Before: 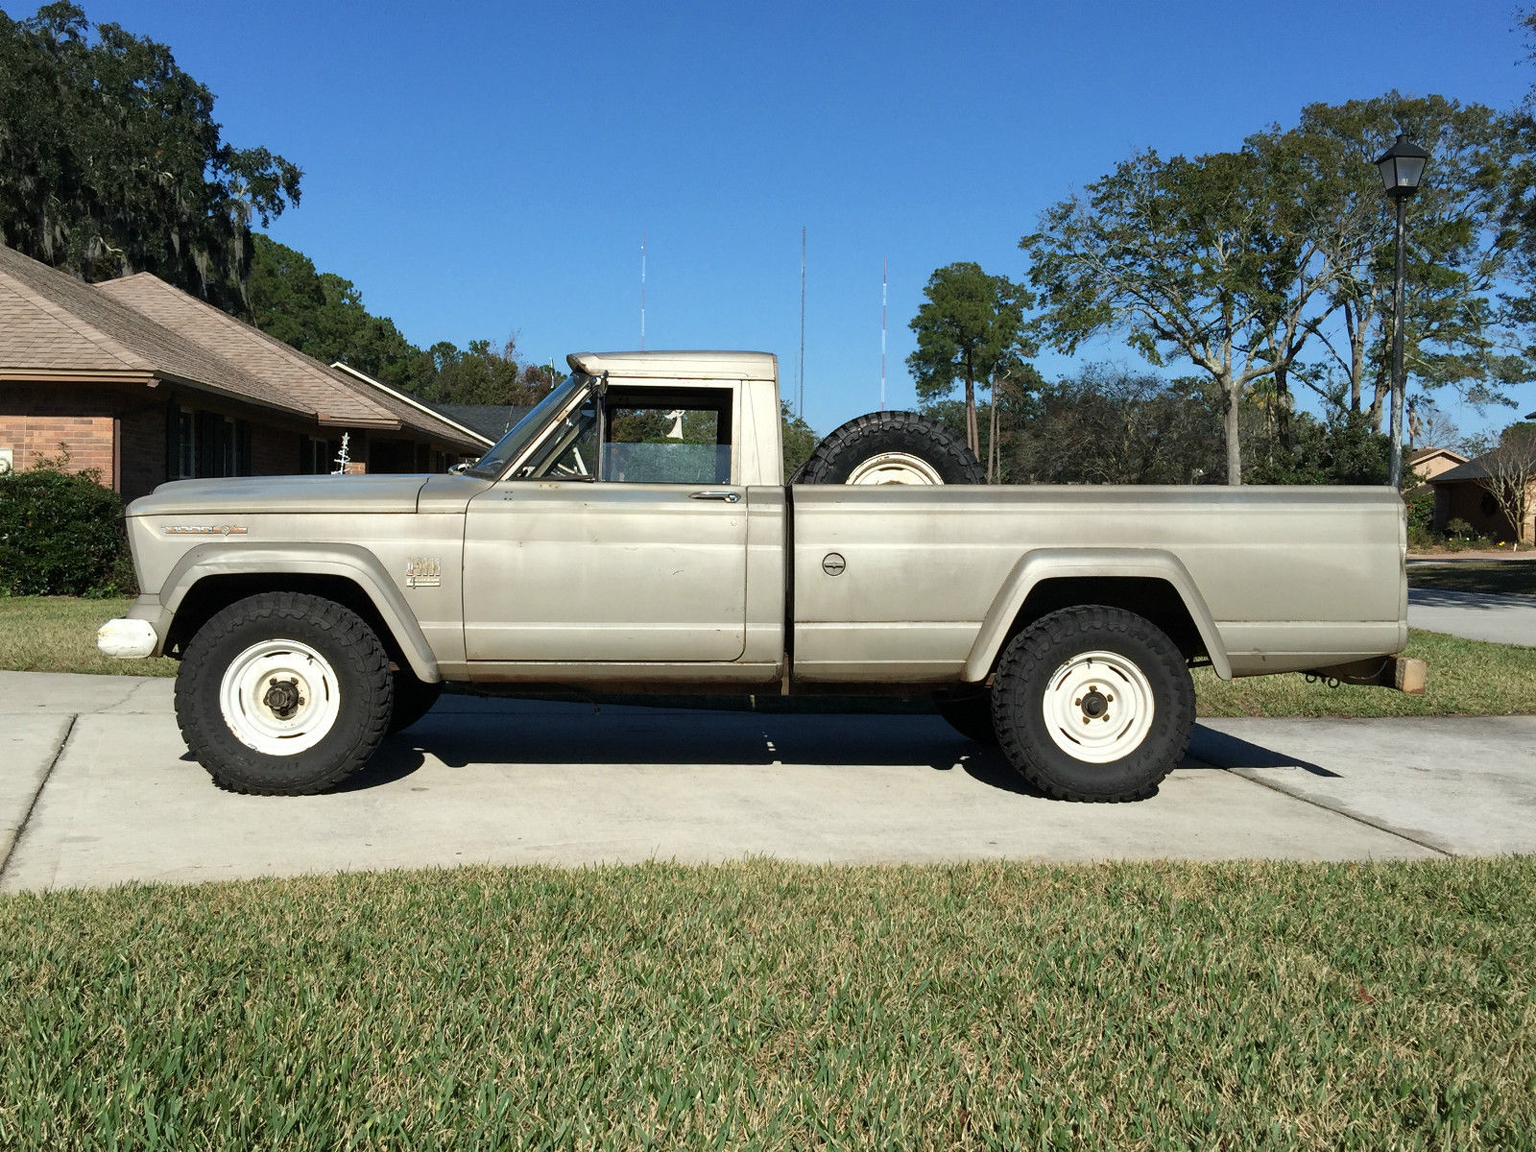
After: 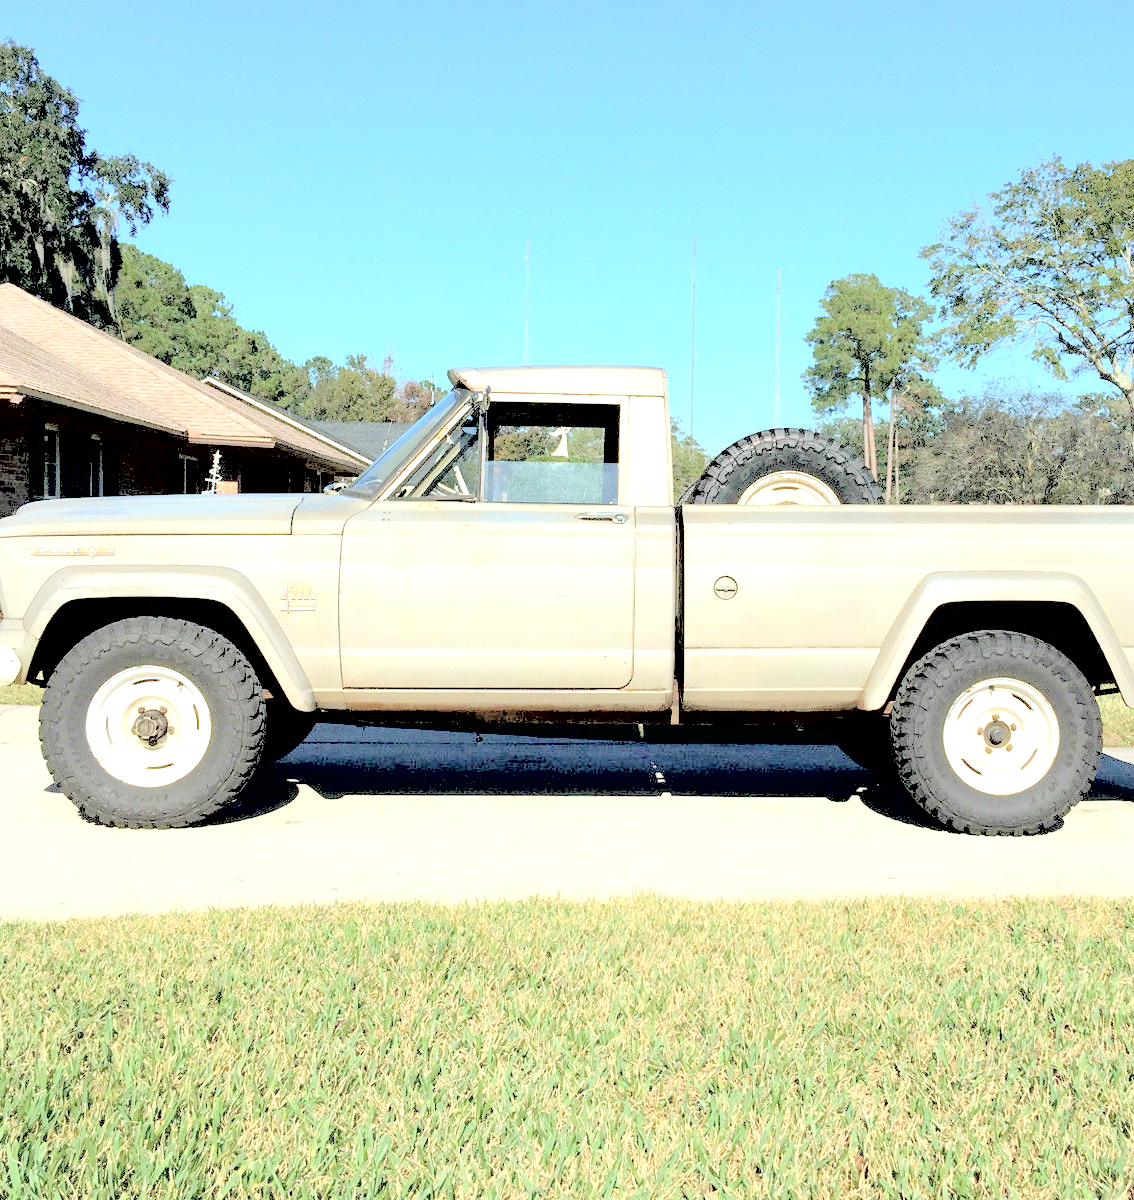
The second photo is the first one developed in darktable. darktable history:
exposure: black level correction 0.008, exposure 0.974 EV, compensate highlight preservation false
crop and rotate: left 8.962%, right 20.121%
contrast brightness saturation: brightness 0.989
